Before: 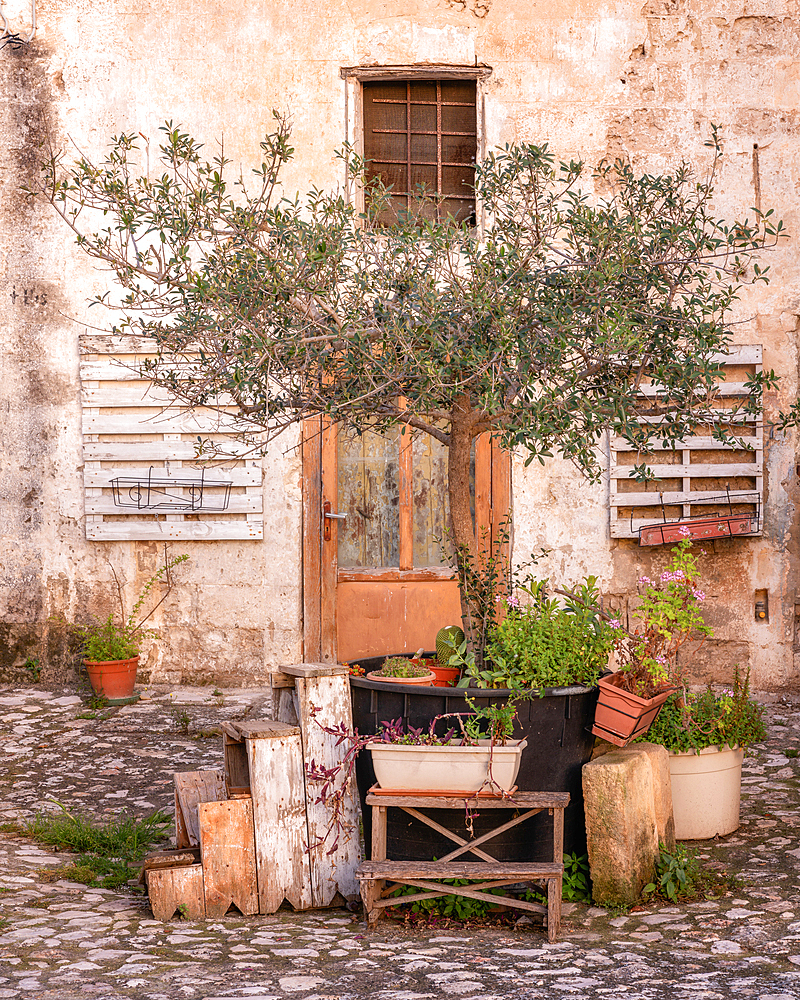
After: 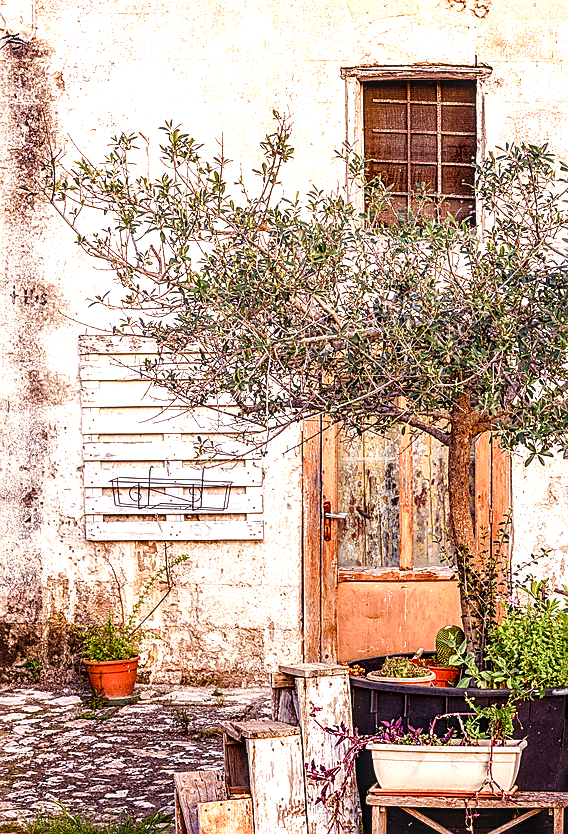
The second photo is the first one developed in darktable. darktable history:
crop: right 28.882%, bottom 16.587%
tone equalizer: -8 EV -0.785 EV, -7 EV -0.708 EV, -6 EV -0.63 EV, -5 EV -0.412 EV, -3 EV 0.395 EV, -2 EV 0.6 EV, -1 EV 0.682 EV, +0 EV 0.721 EV, edges refinement/feathering 500, mask exposure compensation -1.57 EV, preserve details no
sharpen: on, module defaults
local contrast: detail 144%
color balance rgb: shadows lift › luminance -21.294%, shadows lift › chroma 9.287%, shadows lift › hue 286.41°, perceptual saturation grading › global saturation 0.531%, perceptual saturation grading › highlights -17.938%, perceptual saturation grading › mid-tones 33.55%, perceptual saturation grading › shadows 50.273%, global vibrance 10.749%
